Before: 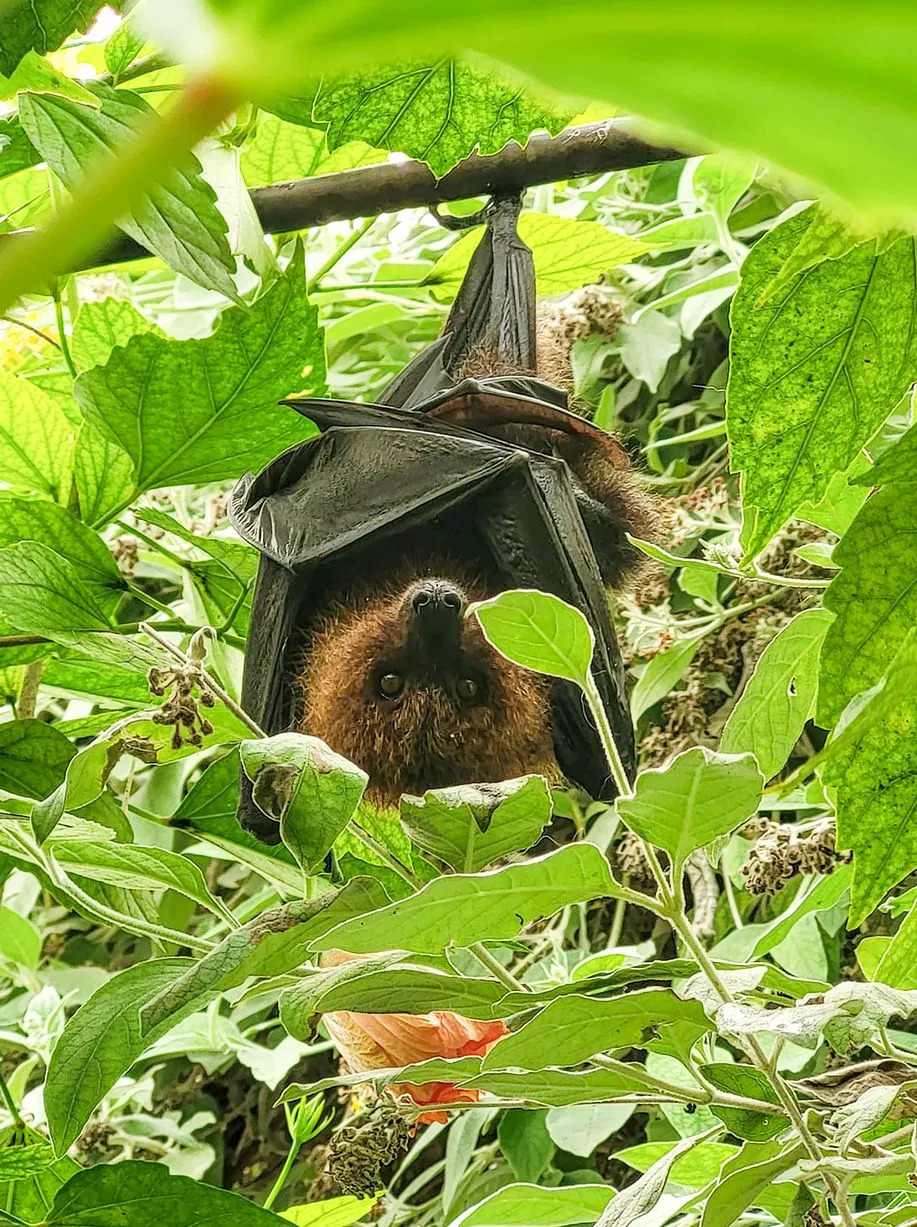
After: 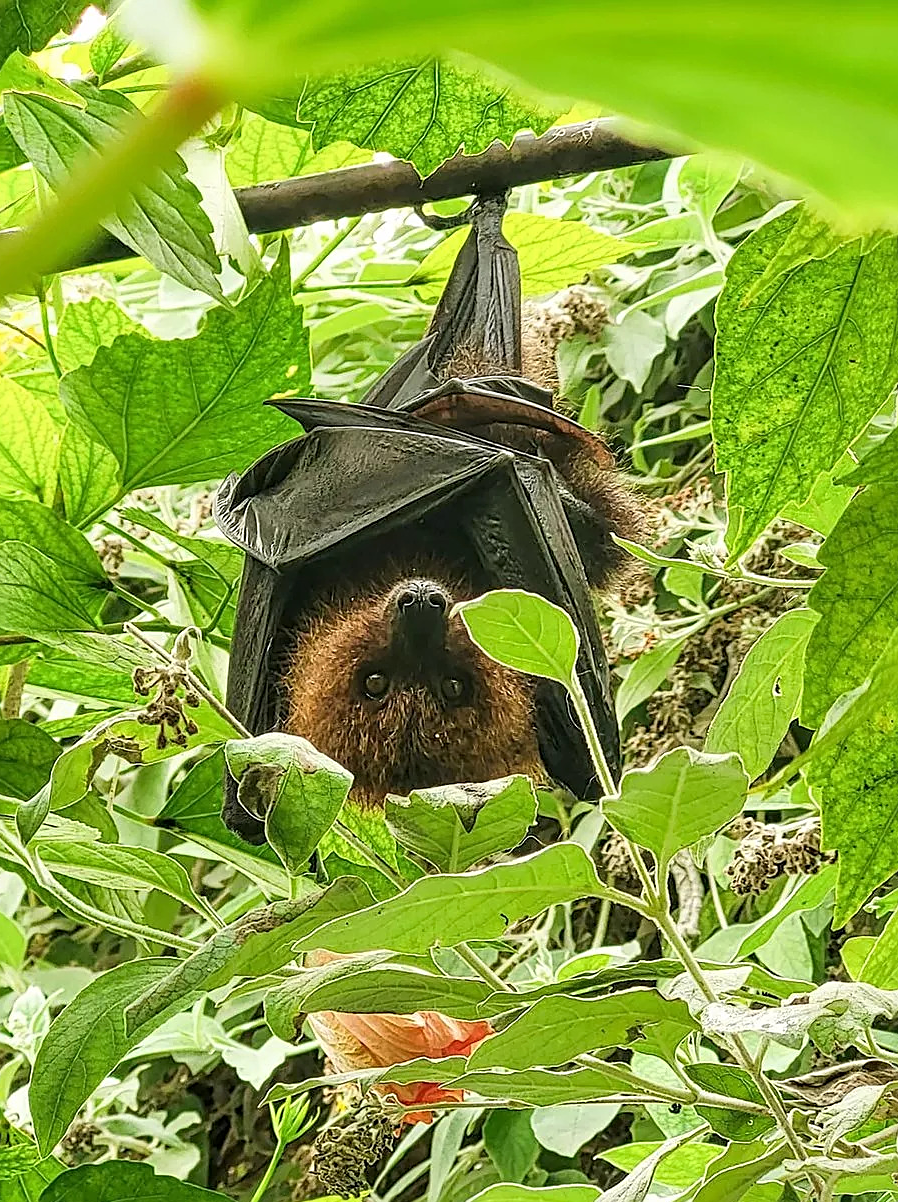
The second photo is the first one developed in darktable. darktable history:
crop: left 1.743%, right 0.268%, bottom 2.011%
sharpen: on, module defaults
